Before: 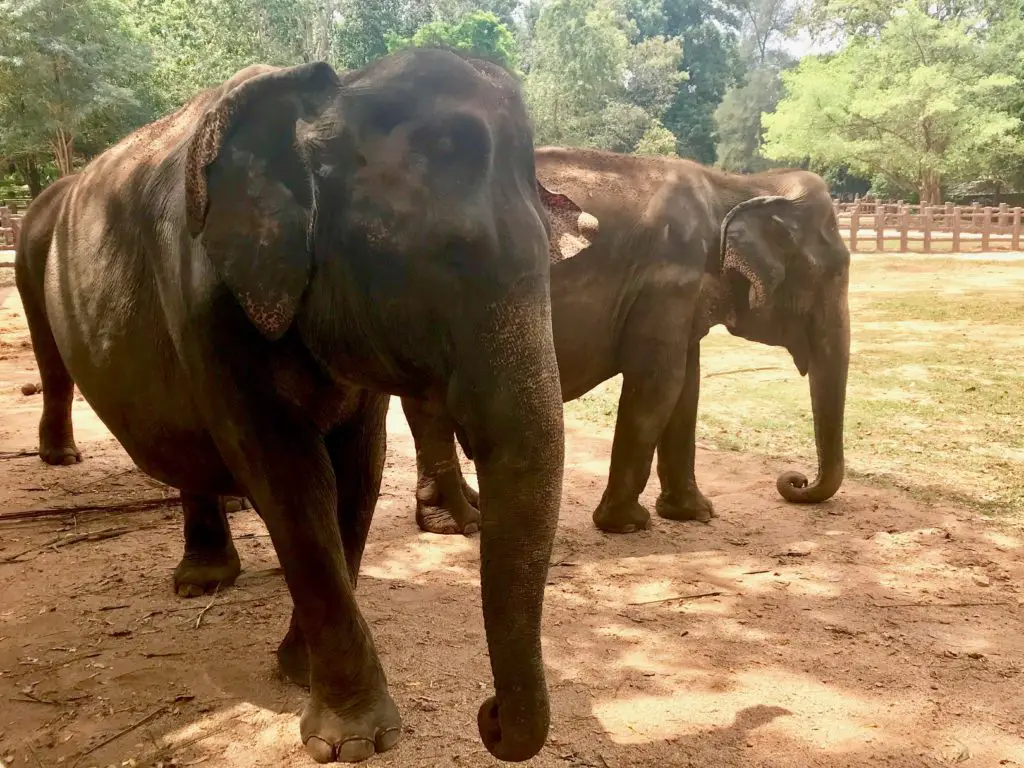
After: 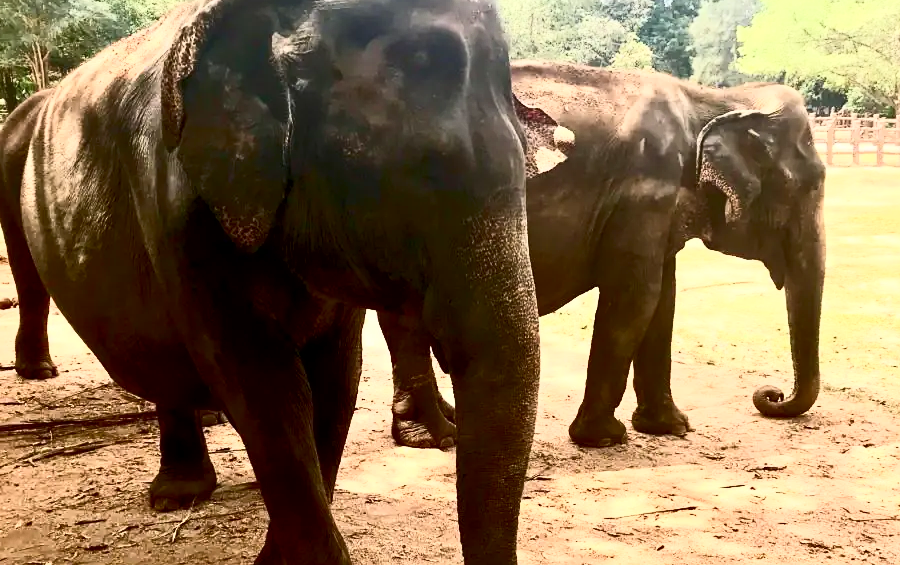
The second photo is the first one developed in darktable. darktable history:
sharpen: amount 0.2
contrast brightness saturation: contrast 0.62, brightness 0.34, saturation 0.14
exposure: black level correction 0.005, exposure 0.001 EV, compensate highlight preservation false
crop and rotate: left 2.425%, top 11.305%, right 9.6%, bottom 15.08%
